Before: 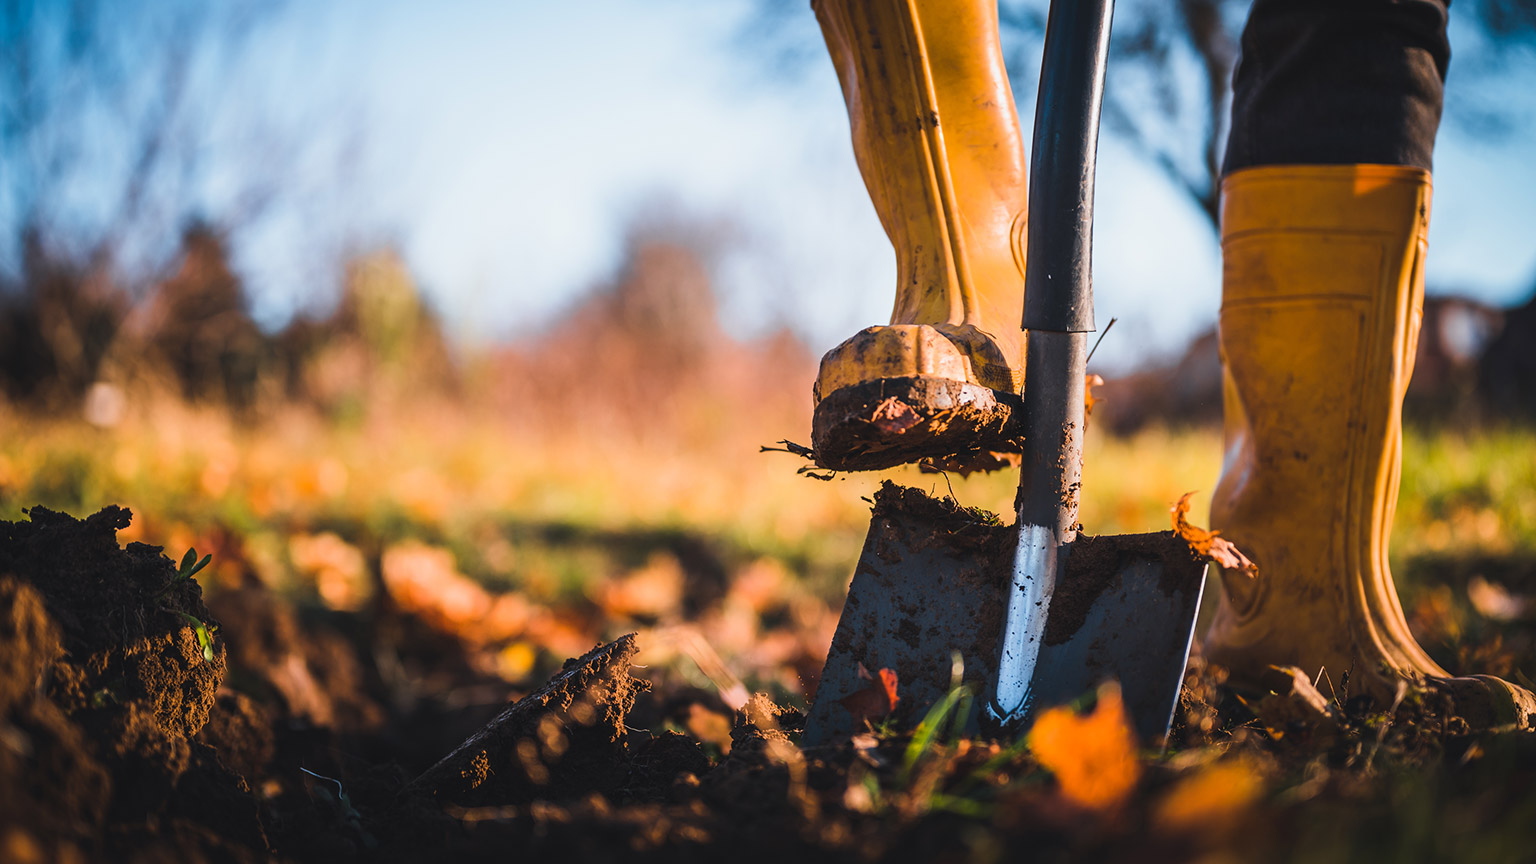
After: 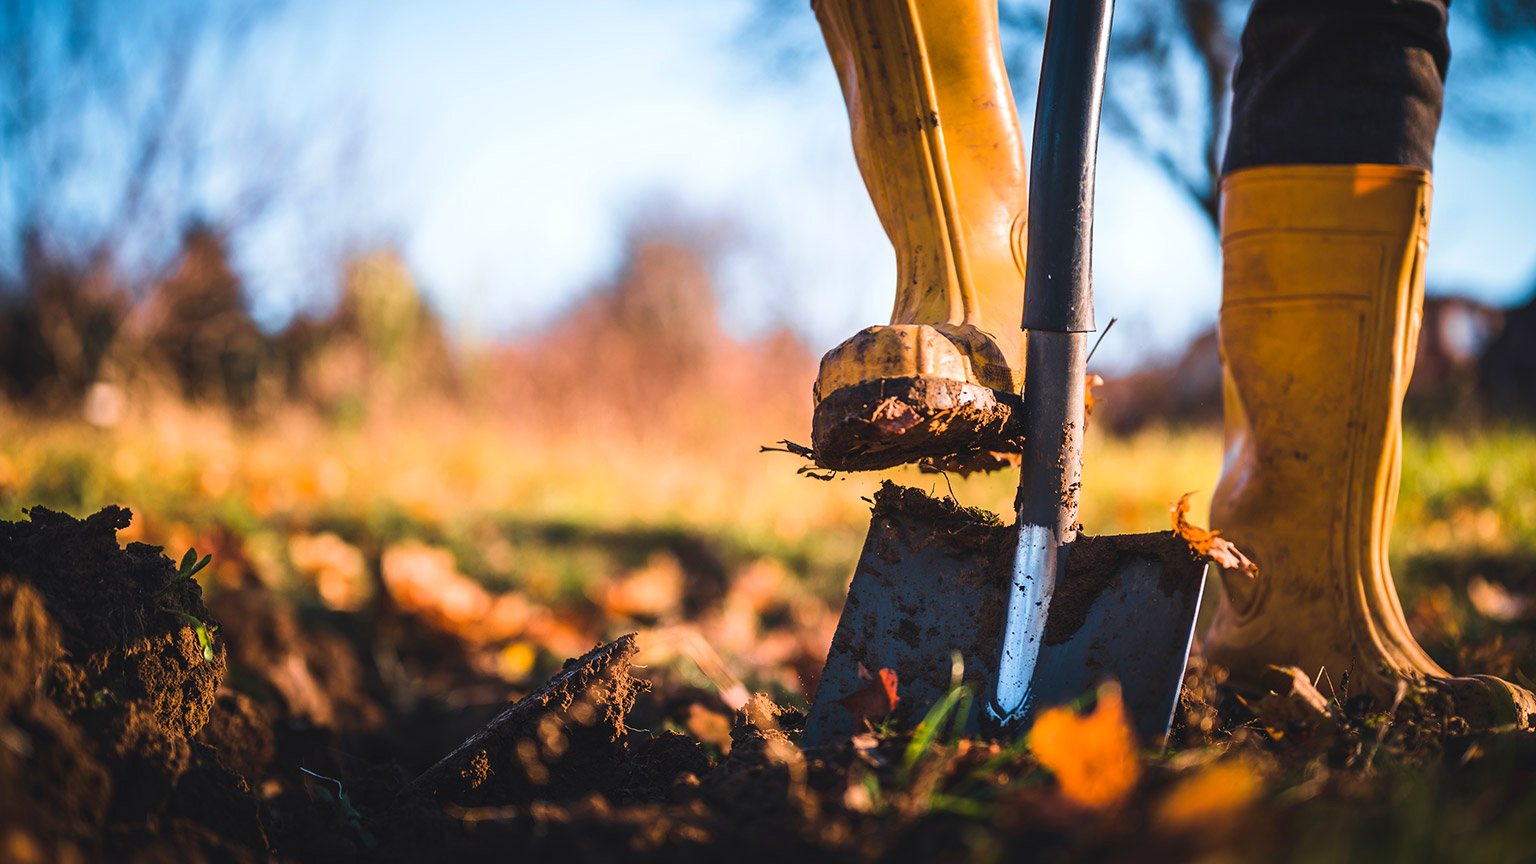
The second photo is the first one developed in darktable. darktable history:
velvia: on, module defaults
levels: black 0.031%, levels [0, 0.476, 0.951]
